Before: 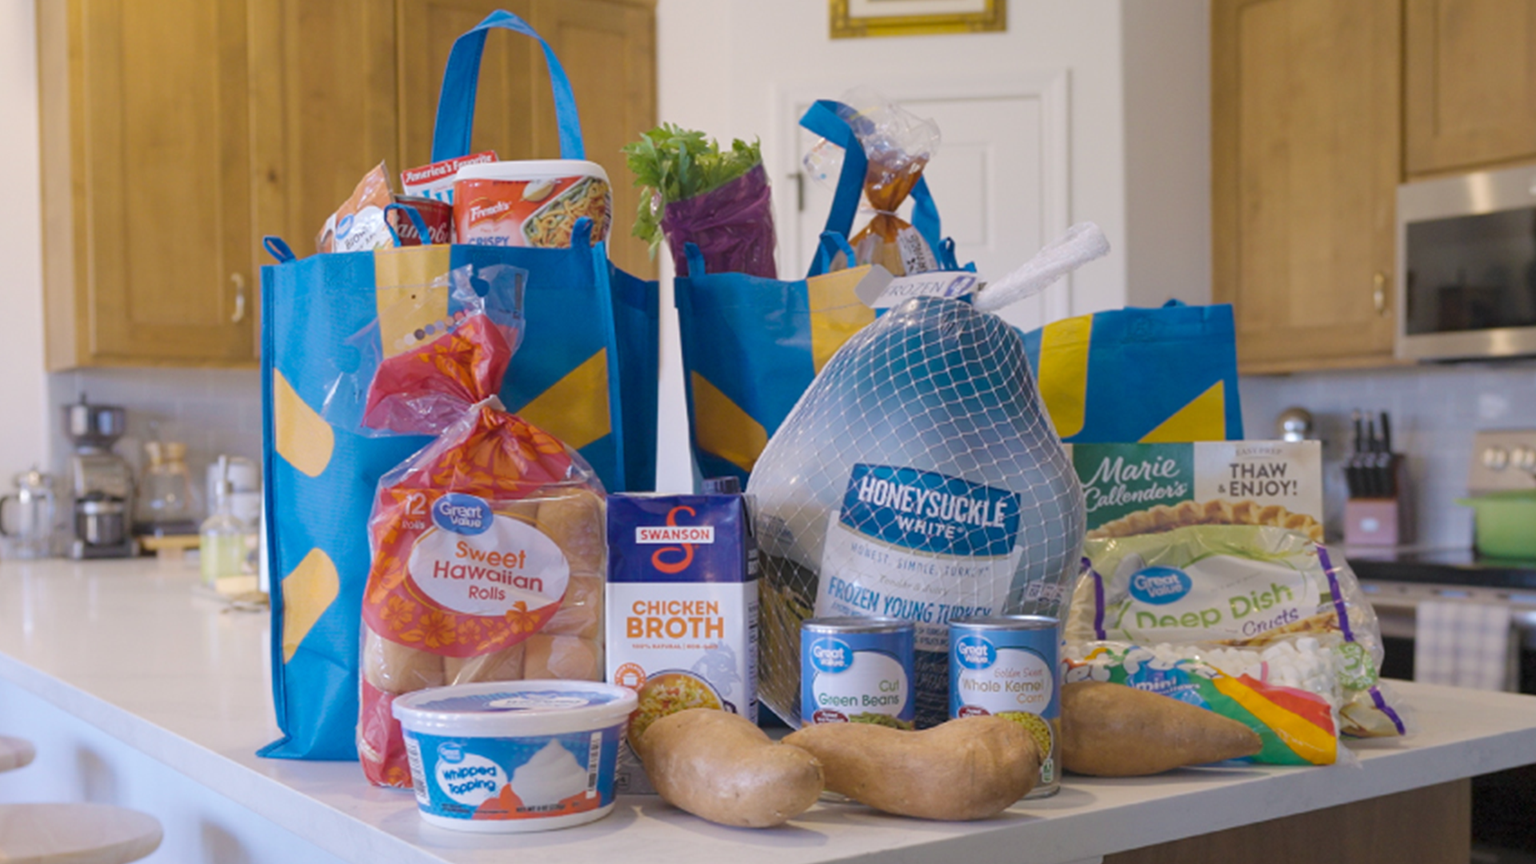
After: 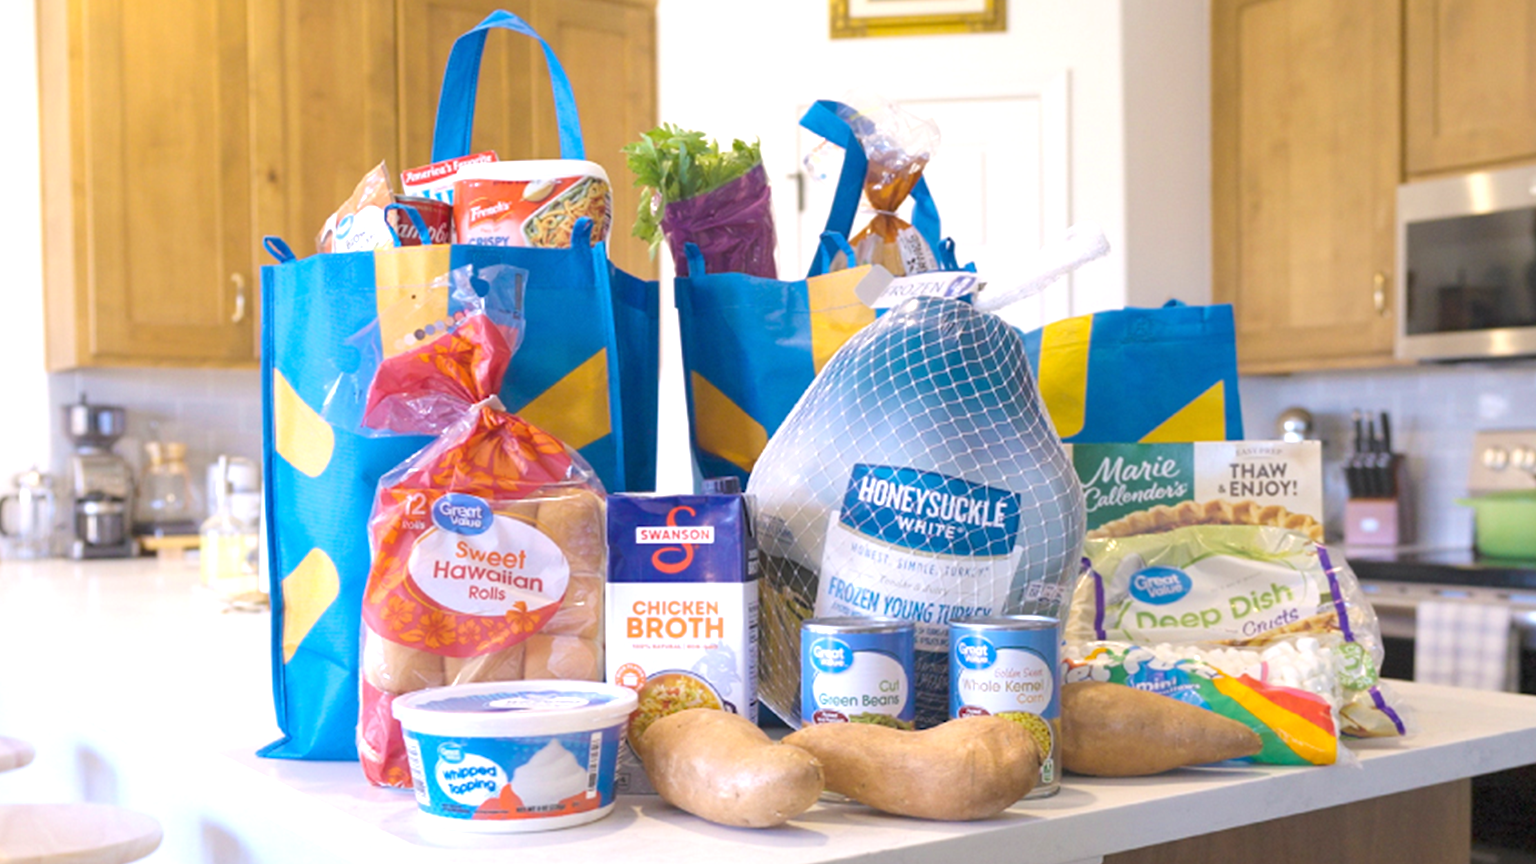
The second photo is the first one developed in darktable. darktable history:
exposure: exposure 0.944 EV, compensate exposure bias true, compensate highlight preservation false
